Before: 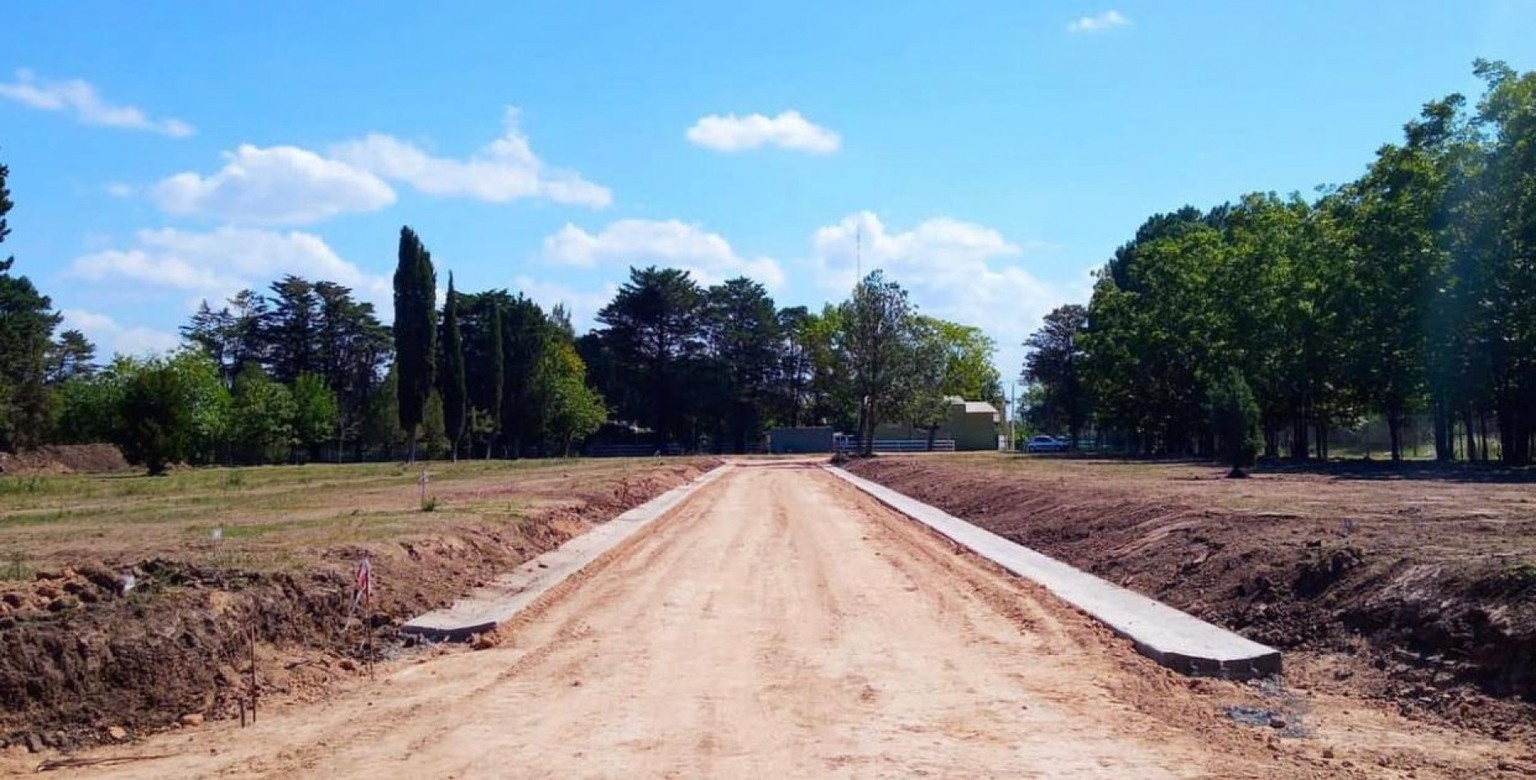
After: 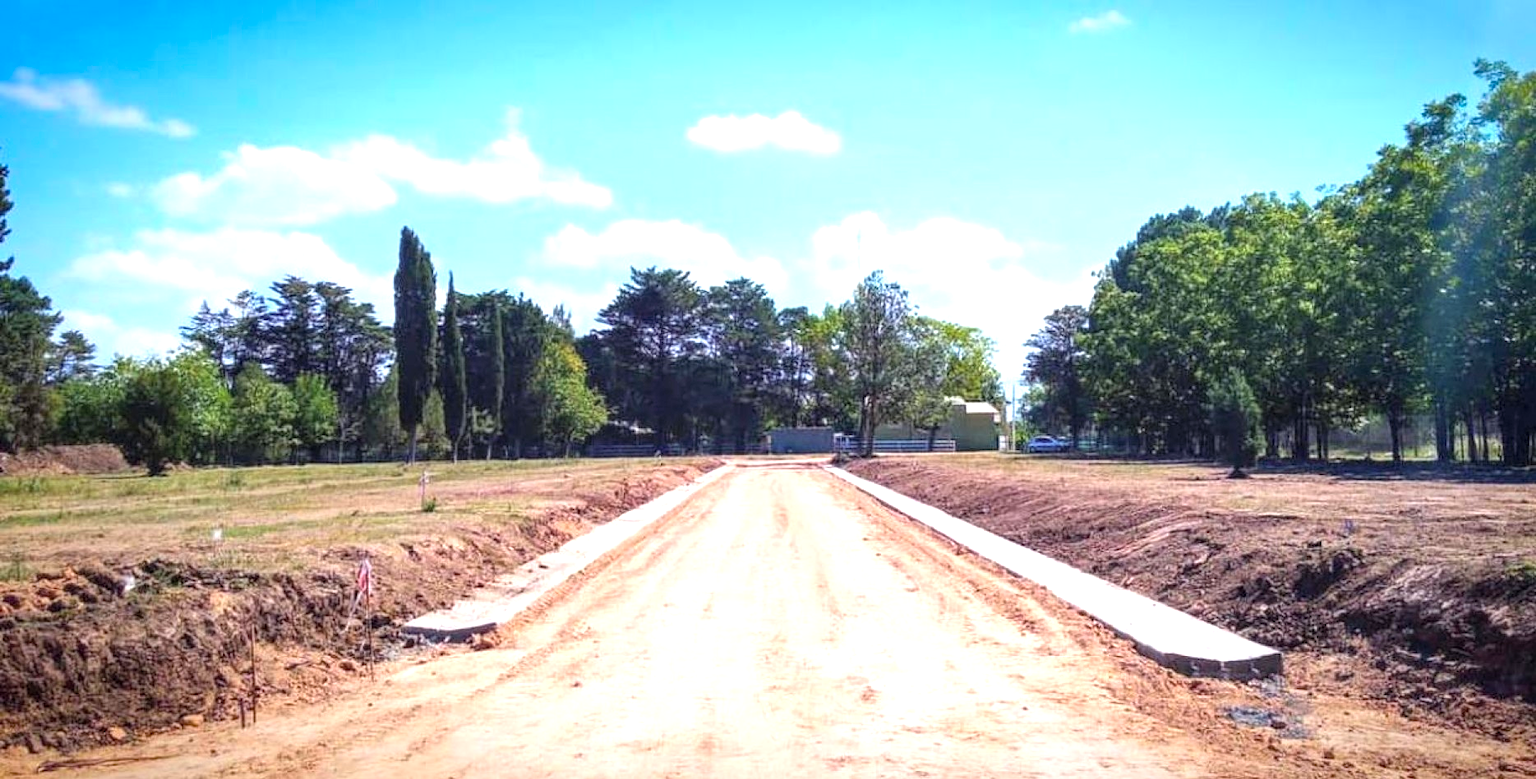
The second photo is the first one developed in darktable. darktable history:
exposure: black level correction 0, exposure 1.001 EV, compensate highlight preservation false
vignetting: saturation 0.372, automatic ratio true
contrast brightness saturation: brightness 0.123
local contrast: on, module defaults
